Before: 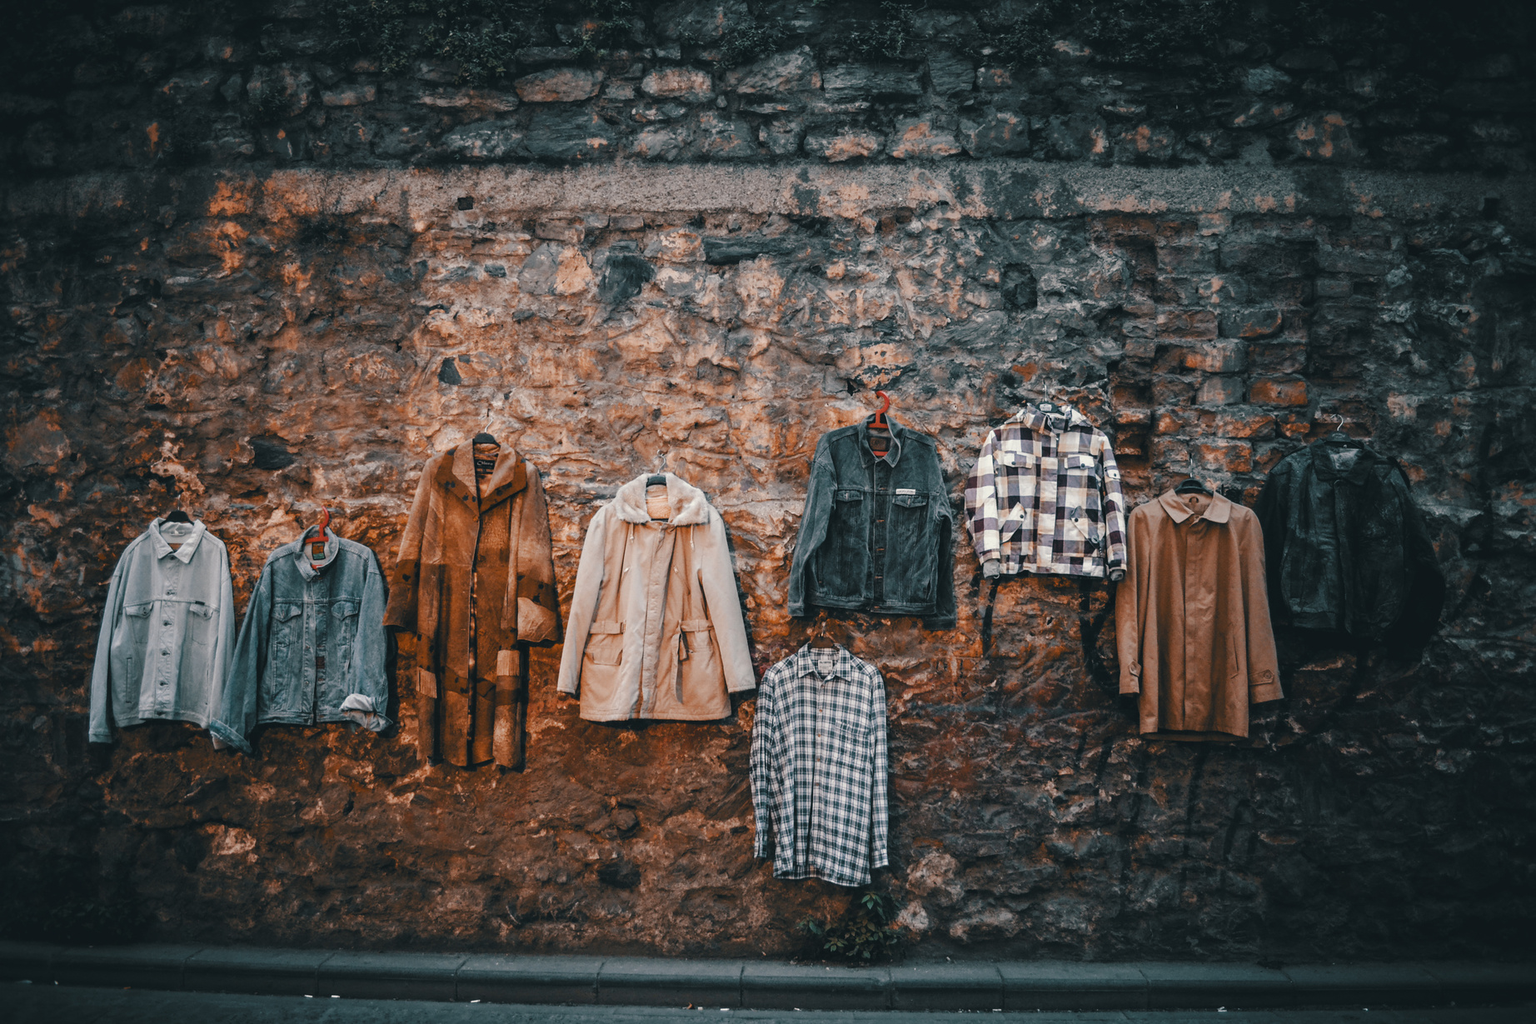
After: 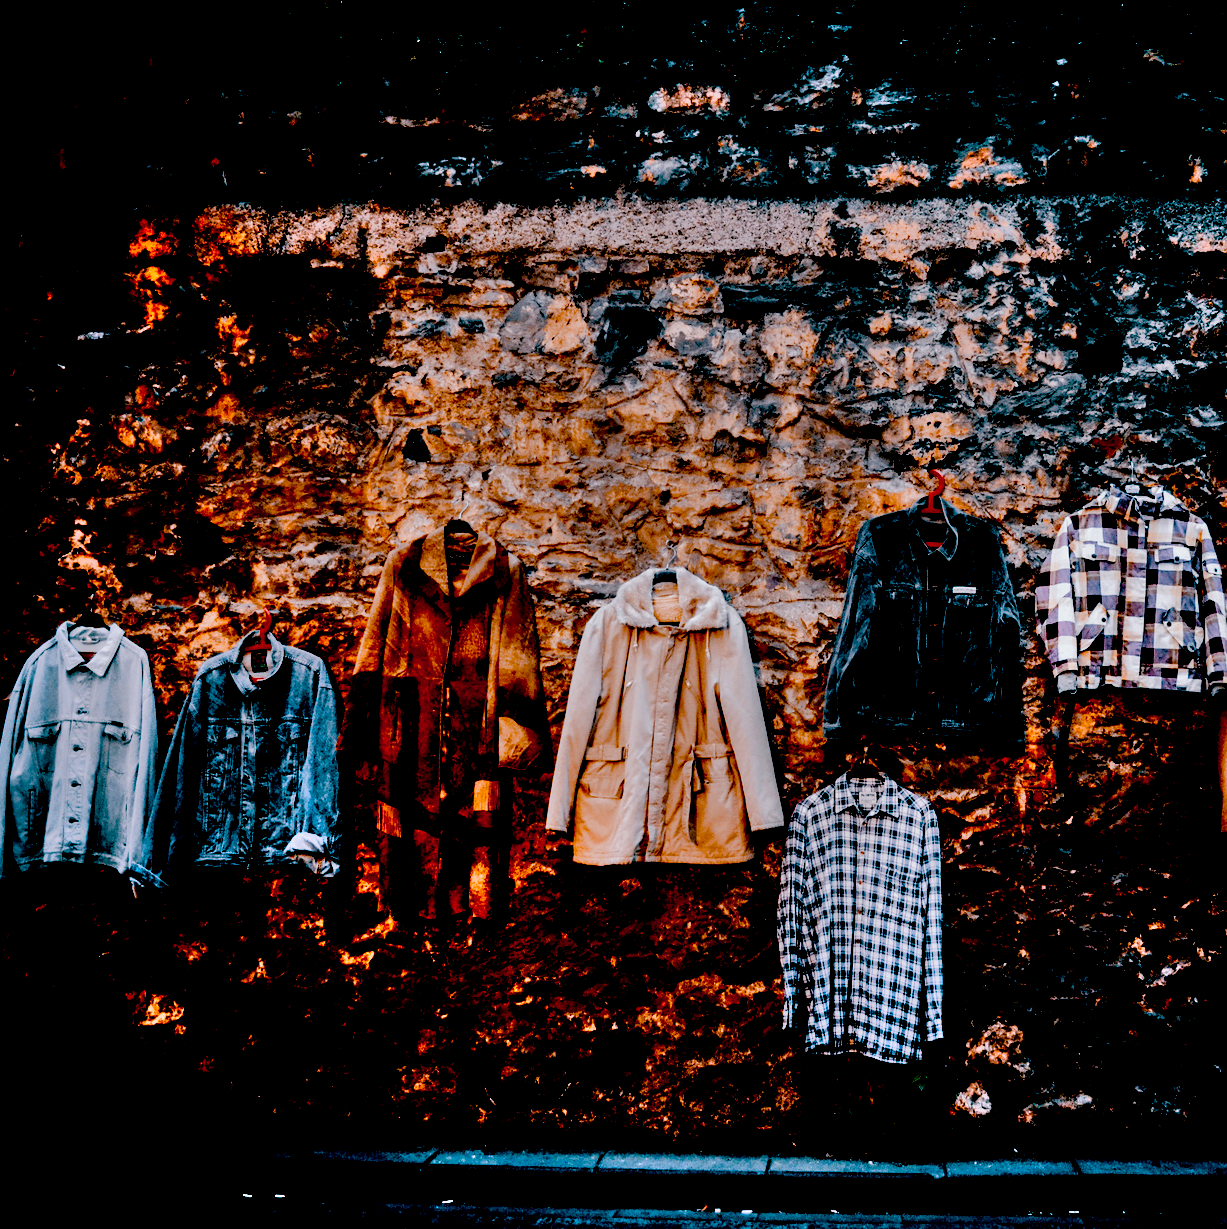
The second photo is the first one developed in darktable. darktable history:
exposure: black level correction 0.098, exposure -0.089 EV, compensate highlight preservation false
color calibration: illuminant as shot in camera, x 0.358, y 0.373, temperature 4628.91 K
shadows and highlights: soften with gaussian
crop and rotate: left 6.681%, right 26.727%
color balance rgb: linear chroma grading › global chroma 9.779%, perceptual saturation grading › global saturation 20%, perceptual saturation grading › highlights -24.746%, perceptual saturation grading › shadows 24.755%
